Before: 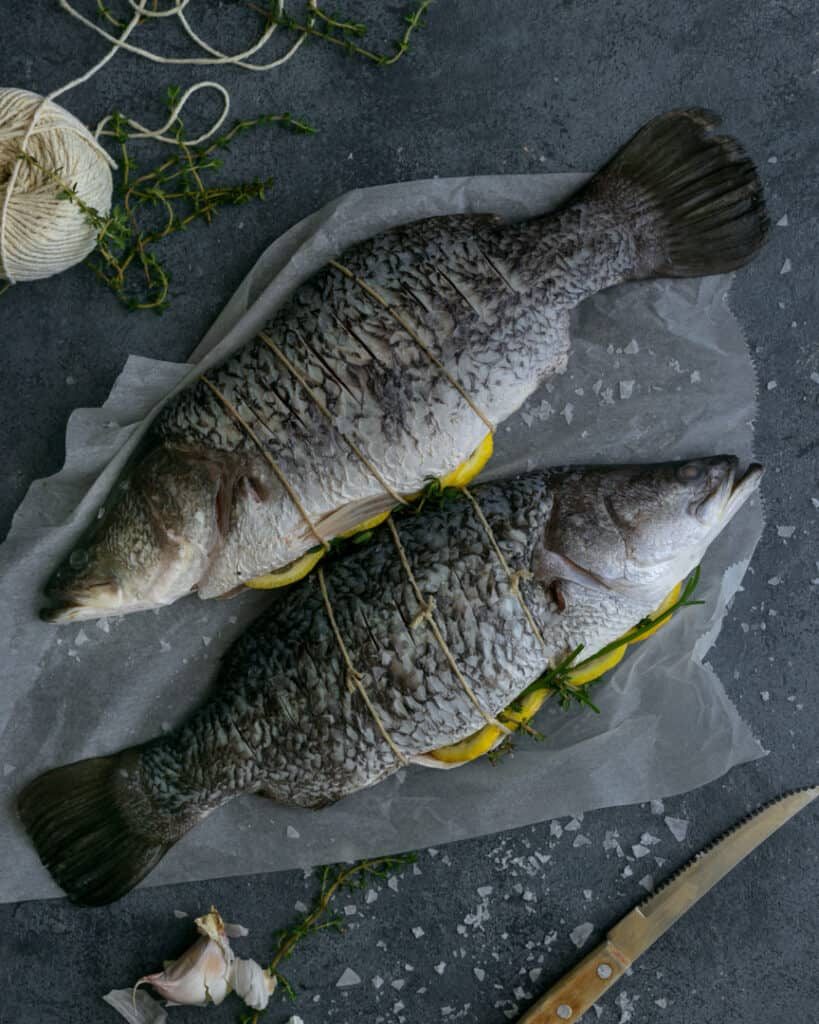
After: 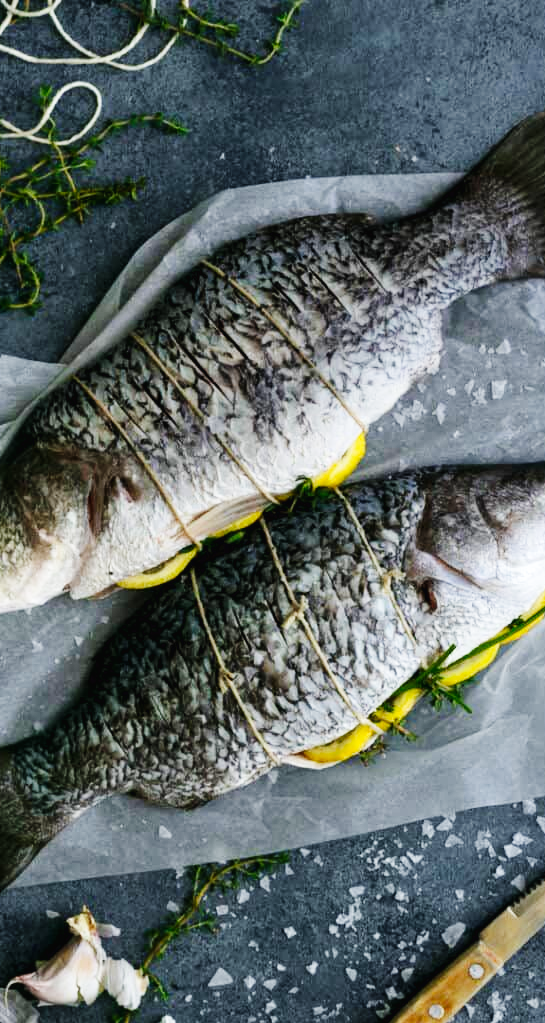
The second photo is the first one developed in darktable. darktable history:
base curve: curves: ch0 [(0, 0.003) (0.001, 0.002) (0.006, 0.004) (0.02, 0.022) (0.048, 0.086) (0.094, 0.234) (0.162, 0.431) (0.258, 0.629) (0.385, 0.8) (0.548, 0.918) (0.751, 0.988) (1, 1)], preserve colors none
crop and rotate: left 15.629%, right 17.731%
